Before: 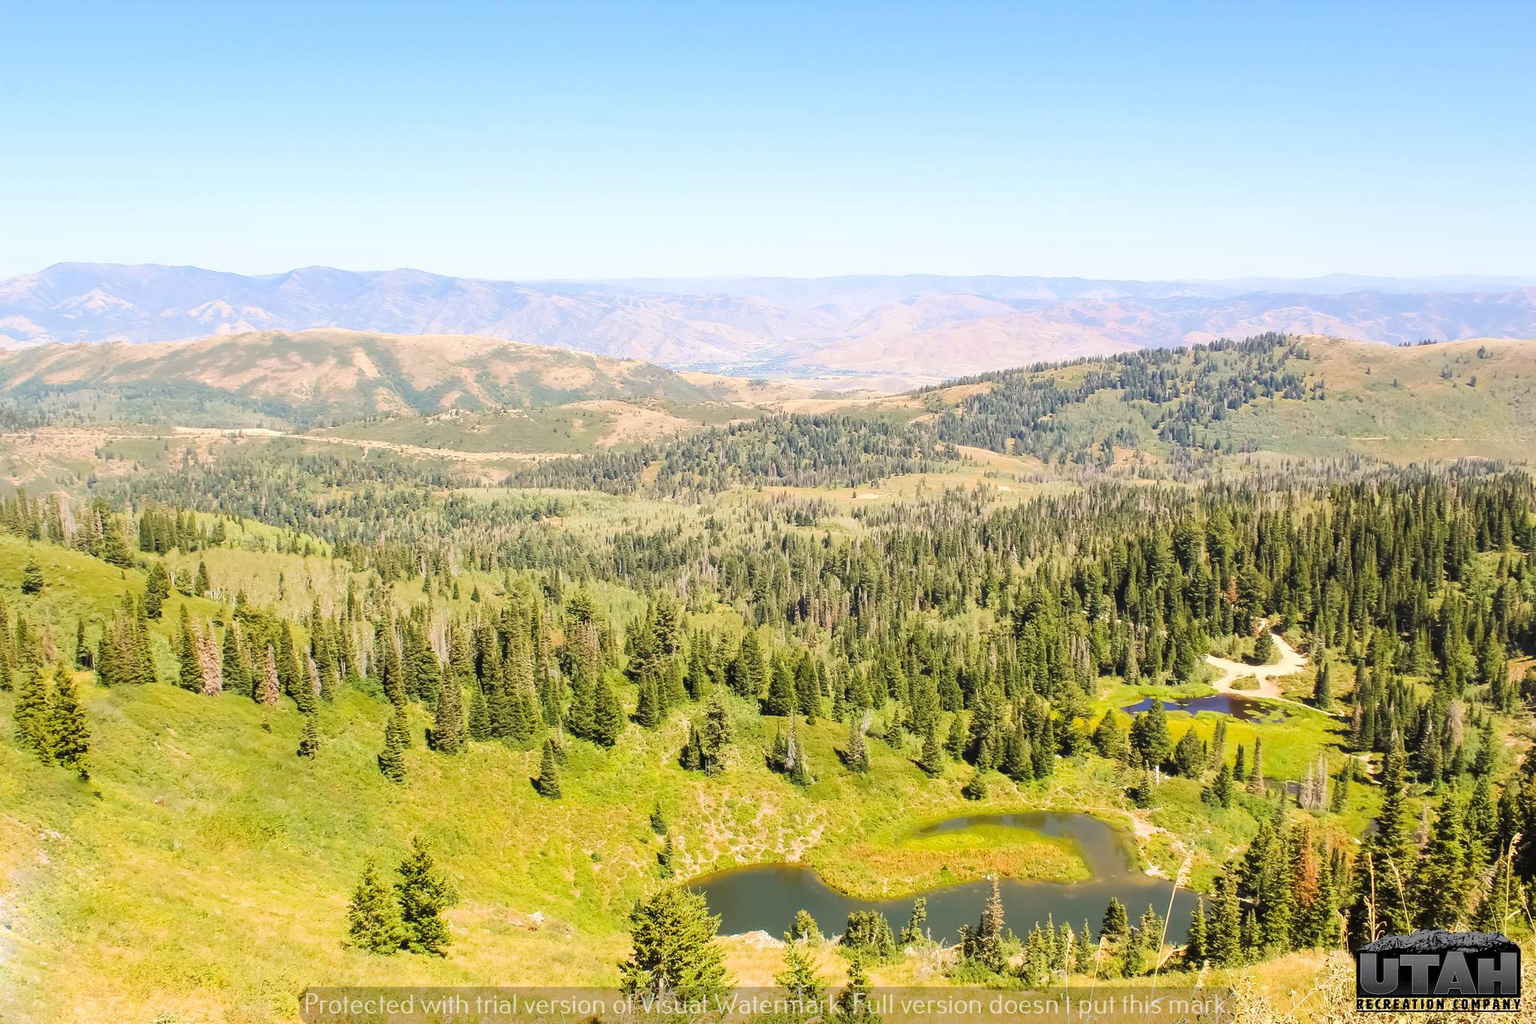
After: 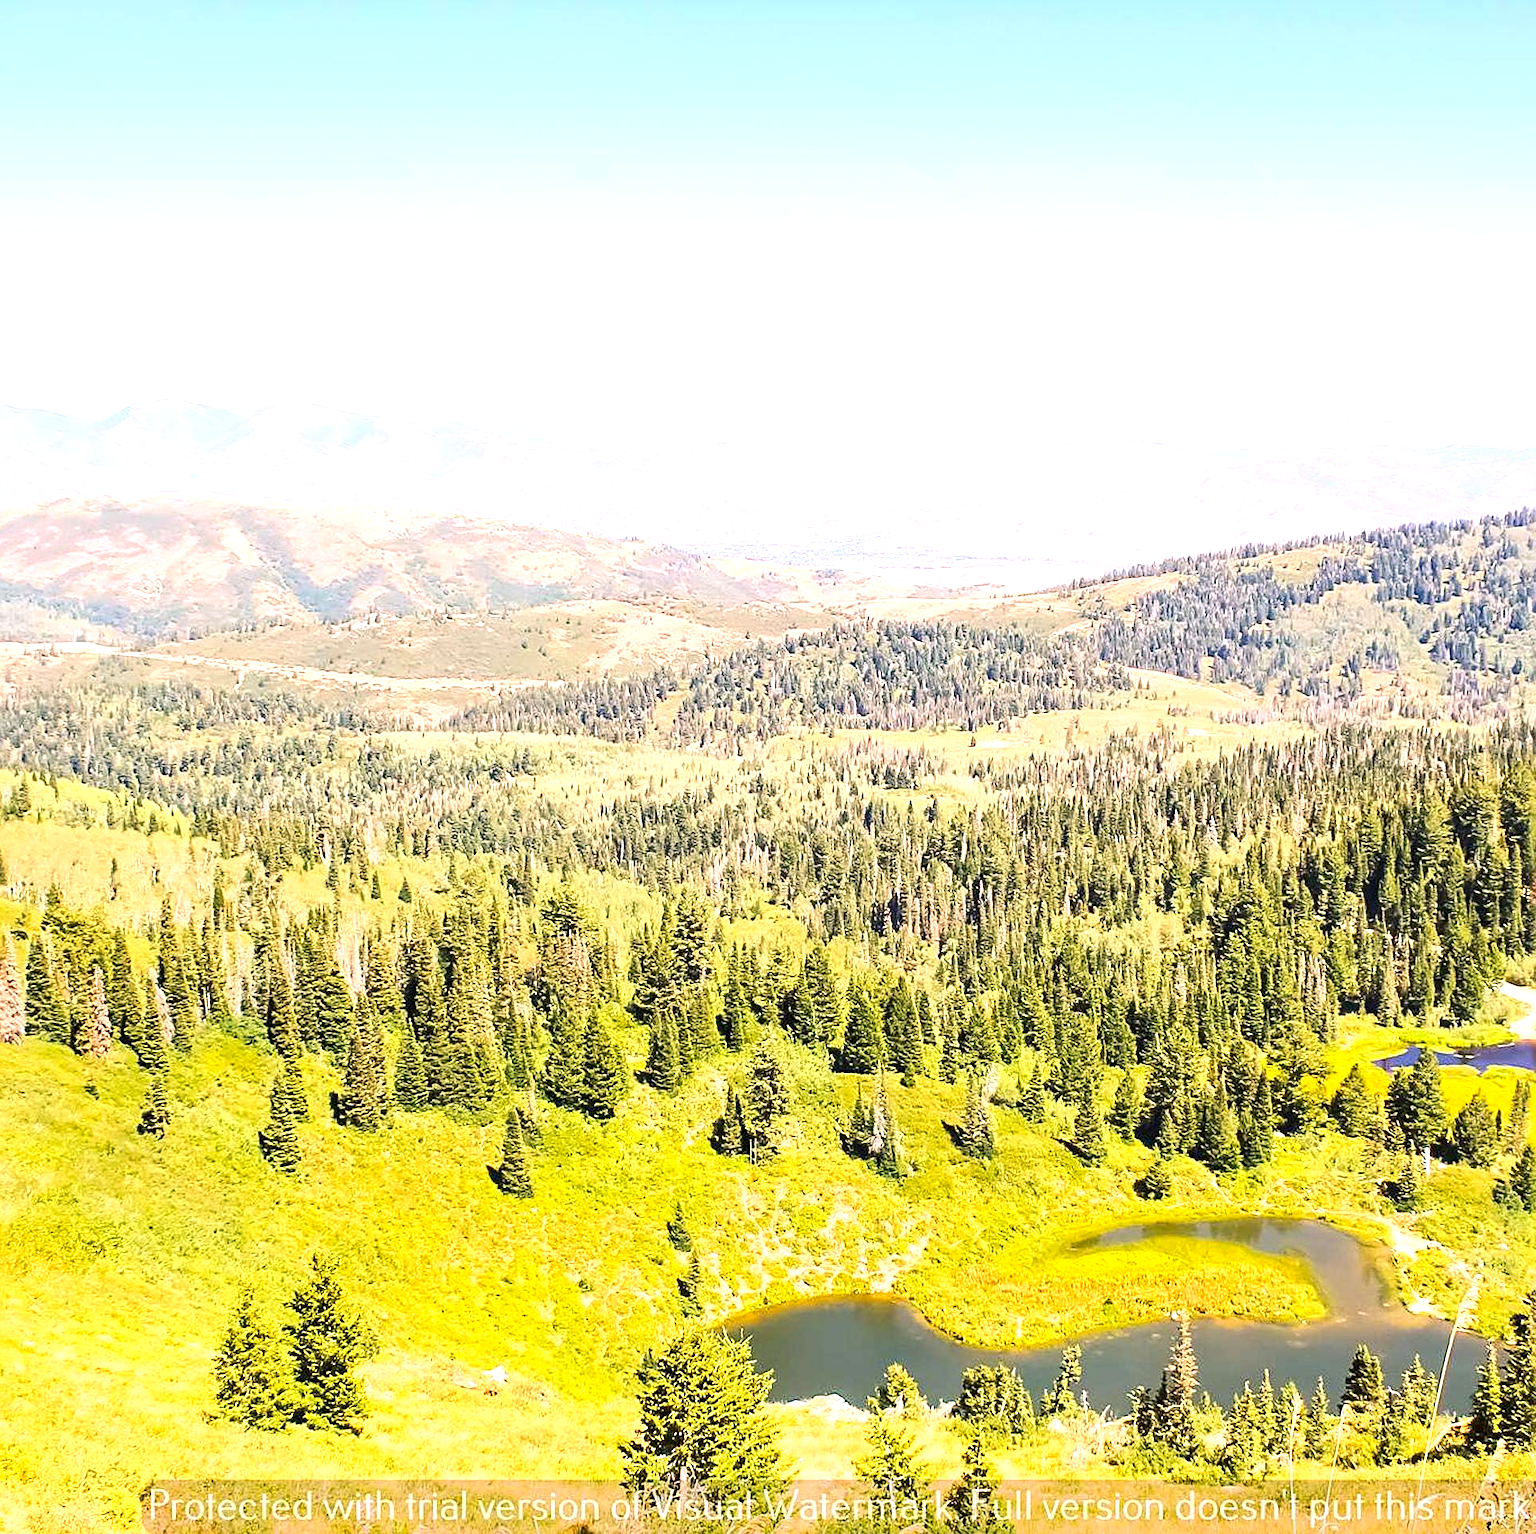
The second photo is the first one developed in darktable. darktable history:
exposure: black level correction 0, exposure 0.698 EV, compensate highlight preservation false
contrast brightness saturation: contrast 0.153, brightness -0.006, saturation 0.097
crop and rotate: left 13.396%, right 19.885%
local contrast: highlights 106%, shadows 99%, detail 120%, midtone range 0.2
color calibration: illuminant as shot in camera, x 0.37, y 0.382, temperature 4317.59 K
color balance rgb: highlights gain › chroma 3.228%, highlights gain › hue 55.82°, linear chroma grading › shadows -1.492%, linear chroma grading › highlights -14.095%, linear chroma grading › global chroma -9.873%, linear chroma grading › mid-tones -10.161%, perceptual saturation grading › global saturation 30.532%, global vibrance 14.905%
sharpen: radius 2.536, amount 0.616
